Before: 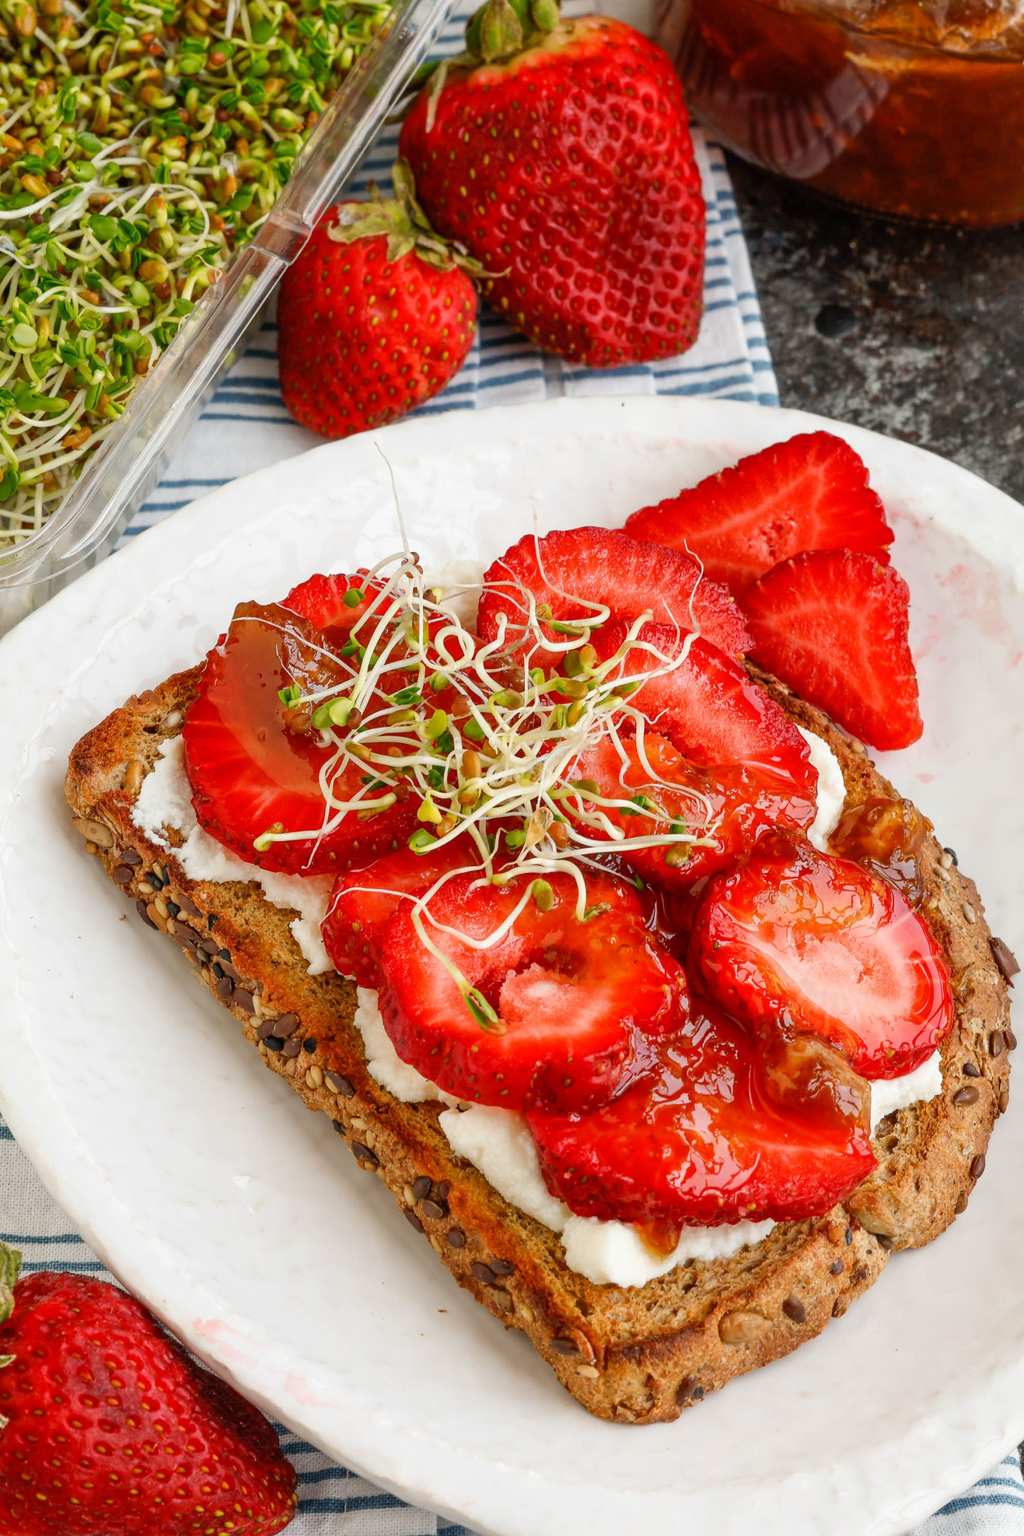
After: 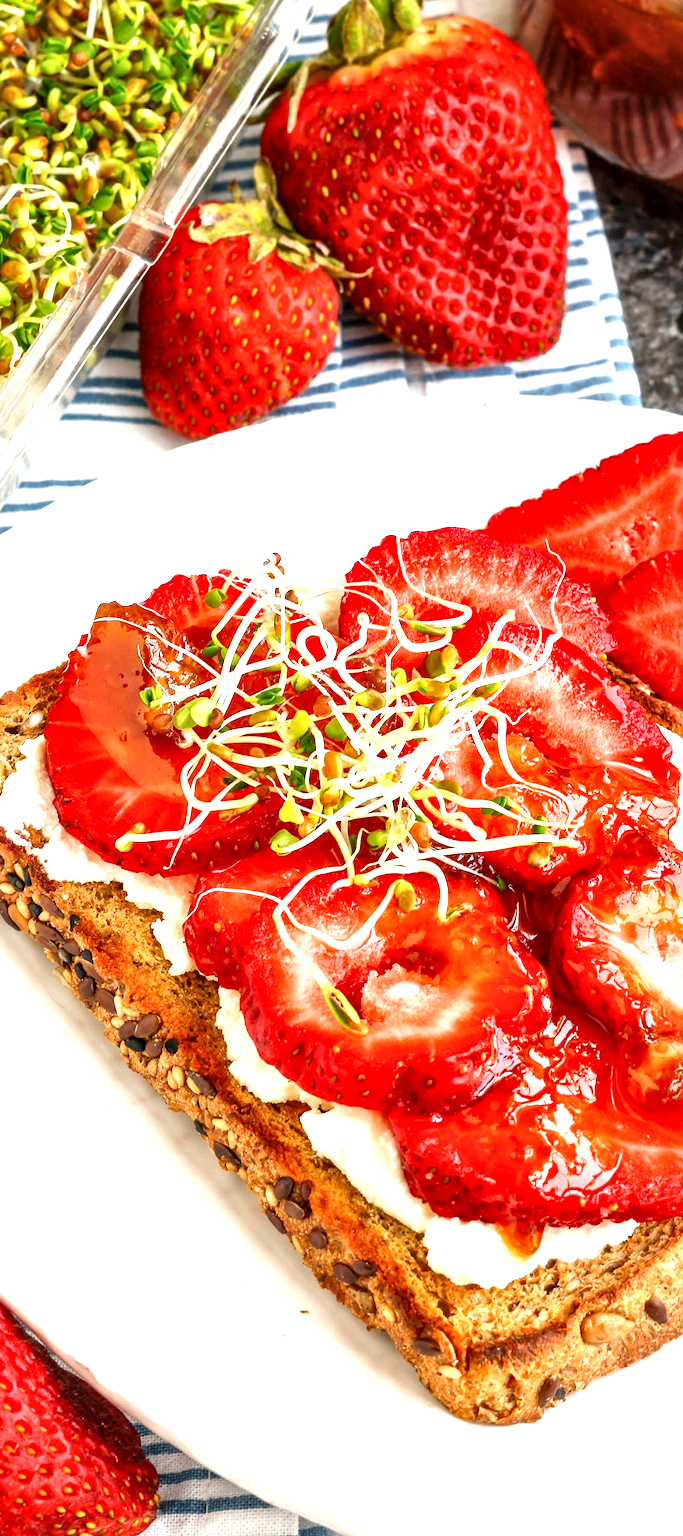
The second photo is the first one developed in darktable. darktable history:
crop and rotate: left 13.537%, right 19.796%
exposure: black level correction 0, exposure 1.173 EV, compensate exposure bias true, compensate highlight preservation false
local contrast: mode bilateral grid, contrast 25, coarseness 60, detail 151%, midtone range 0.2
